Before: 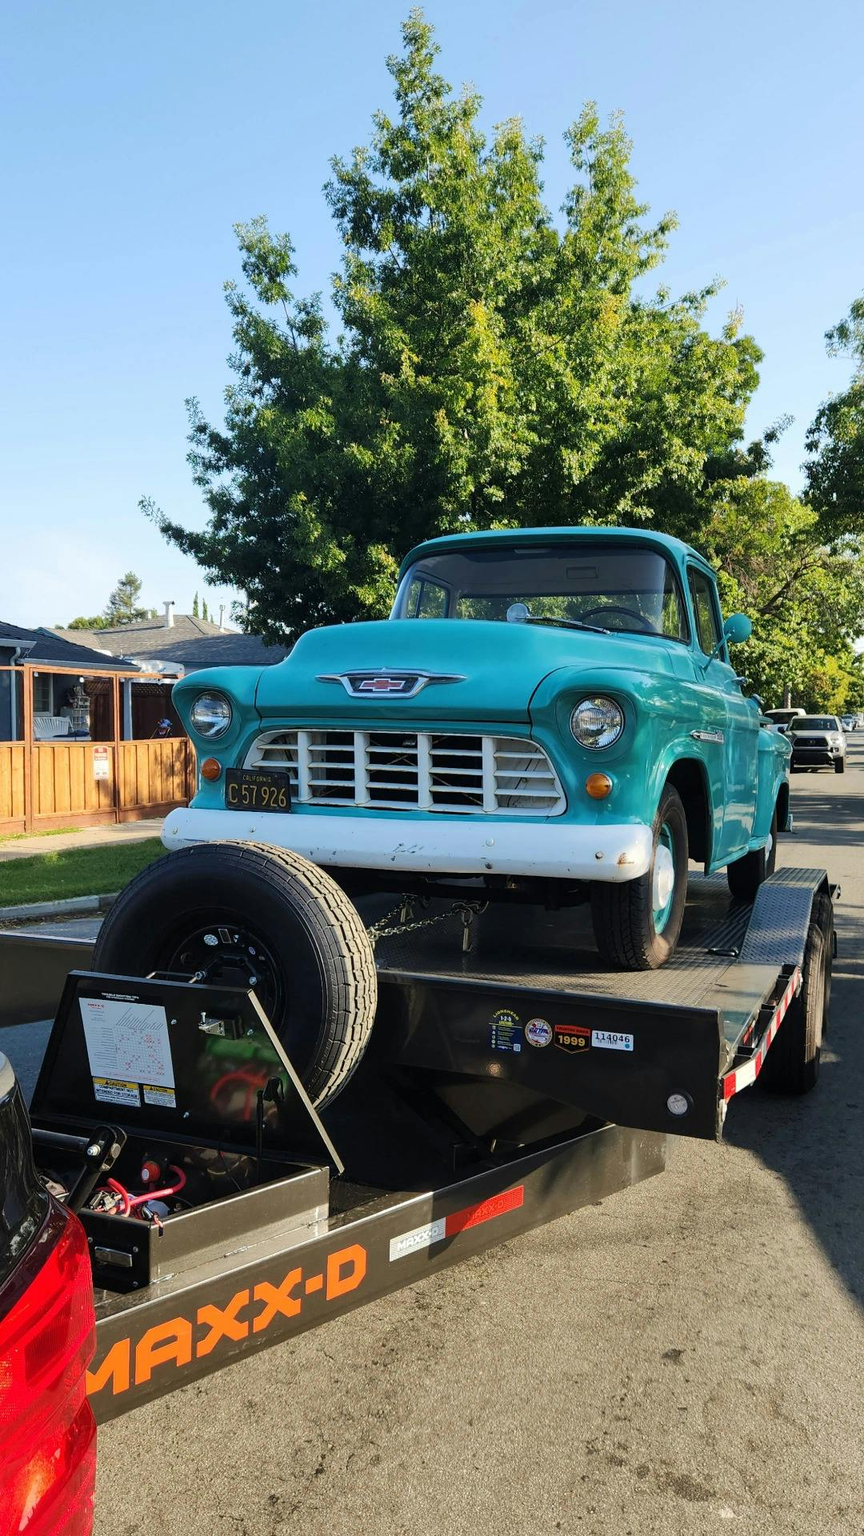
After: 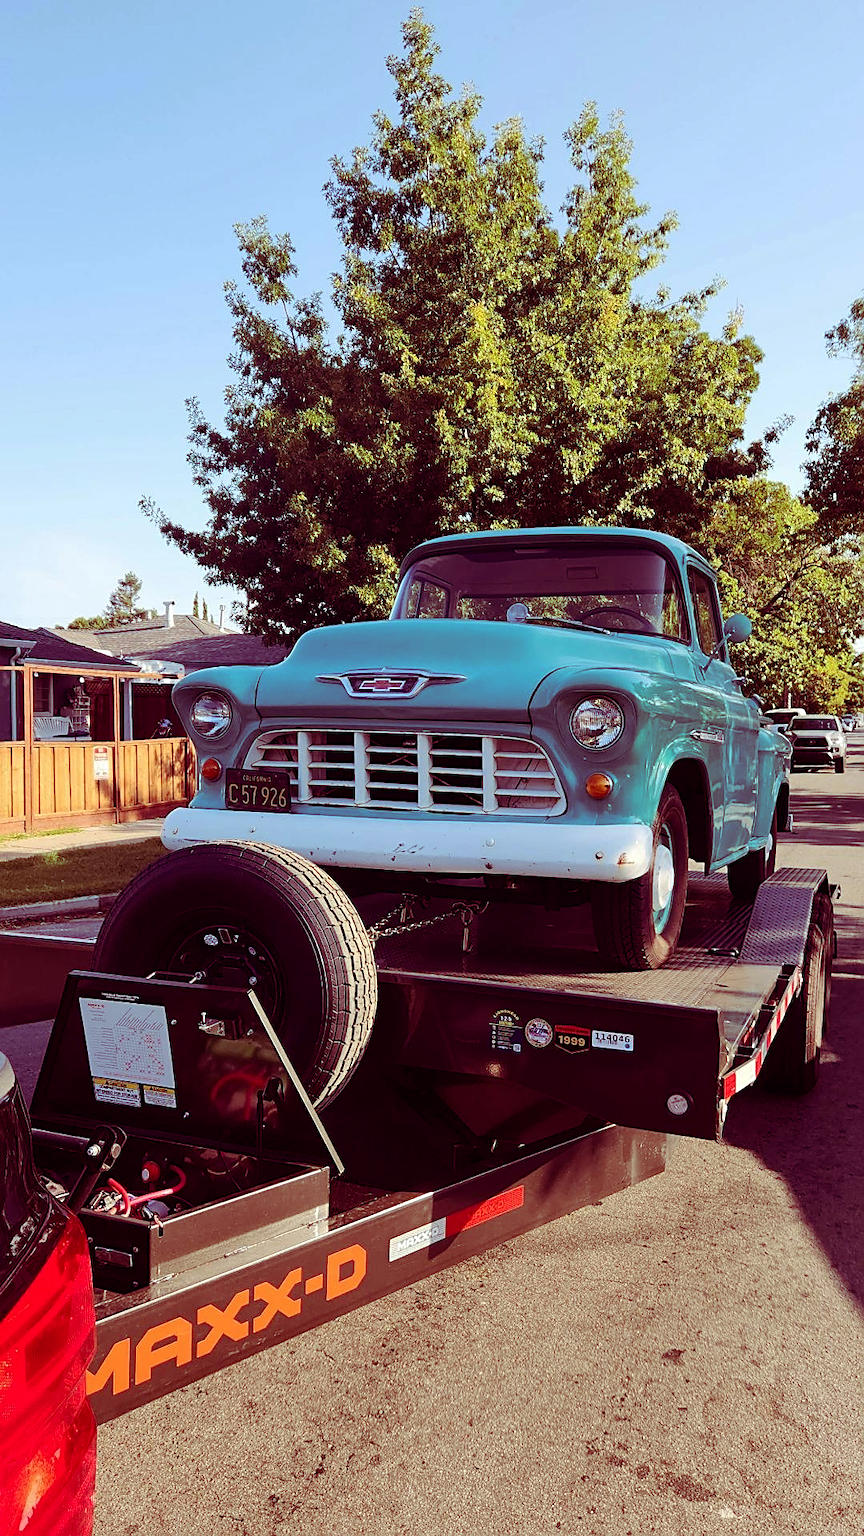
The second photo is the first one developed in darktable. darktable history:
sharpen: on, module defaults
color balance rgb: shadows lift › luminance -18.993%, shadows lift › chroma 35.181%, perceptual saturation grading › global saturation -3.122%
